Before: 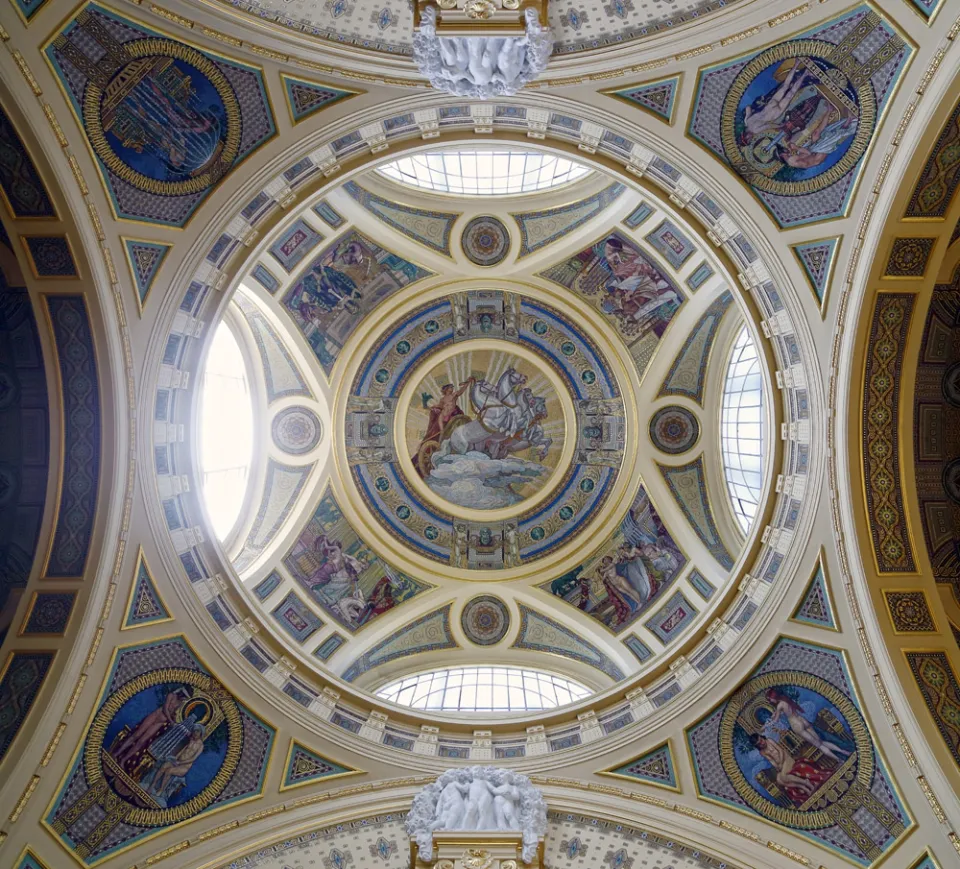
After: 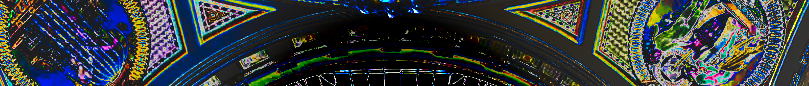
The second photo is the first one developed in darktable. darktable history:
shadows and highlights: soften with gaussian
tone curve: curves: ch0 [(0, 0) (0.003, 0.99) (0.011, 0.983) (0.025, 0.934) (0.044, 0.719) (0.069, 0.382) (0.1, 0.204) (0.136, 0.093) (0.177, 0.094) (0.224, 0.093) (0.277, 0.098) (0.335, 0.214) (0.399, 0.616) (0.468, 0.827) (0.543, 0.464) (0.623, 0.145) (0.709, 0.127) (0.801, 0.187) (0.898, 0.203) (1, 1)], preserve colors none
crop and rotate: left 9.644%, top 9.491%, right 6.021%, bottom 80.509%
exposure: exposure 0.6 EV, compensate highlight preservation false
